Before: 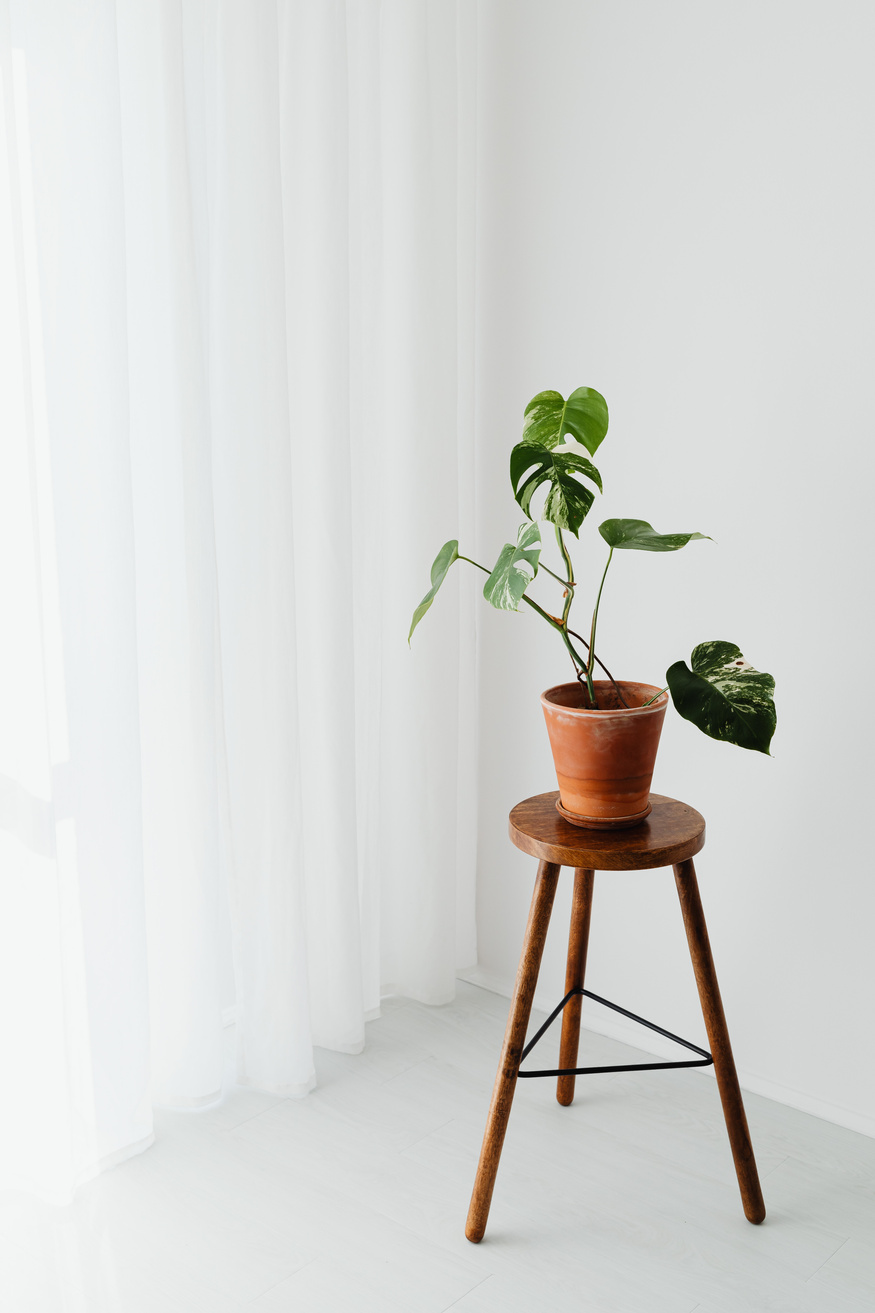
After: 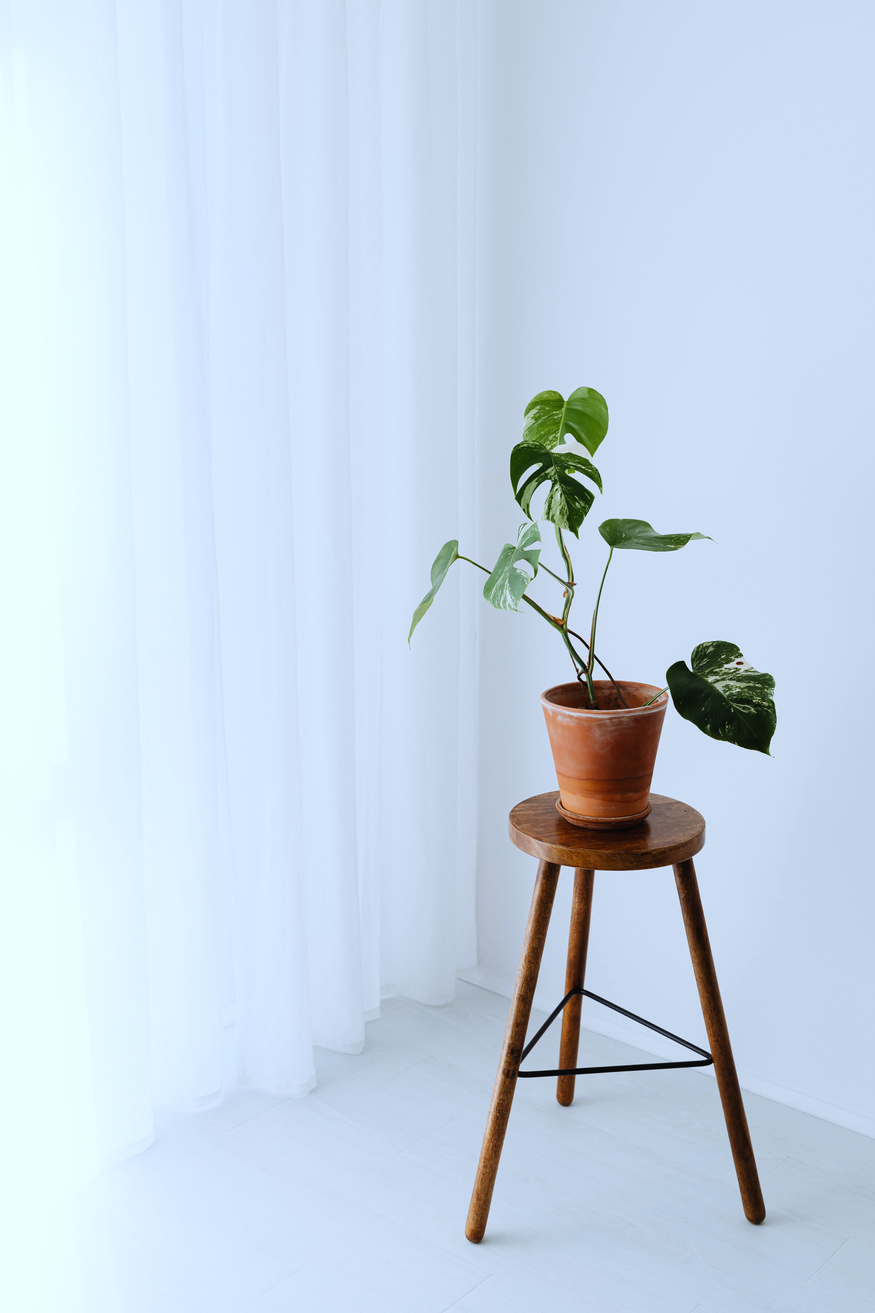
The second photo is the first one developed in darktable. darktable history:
white balance: red 0.931, blue 1.11
bloom: size 9%, threshold 100%, strength 7%
